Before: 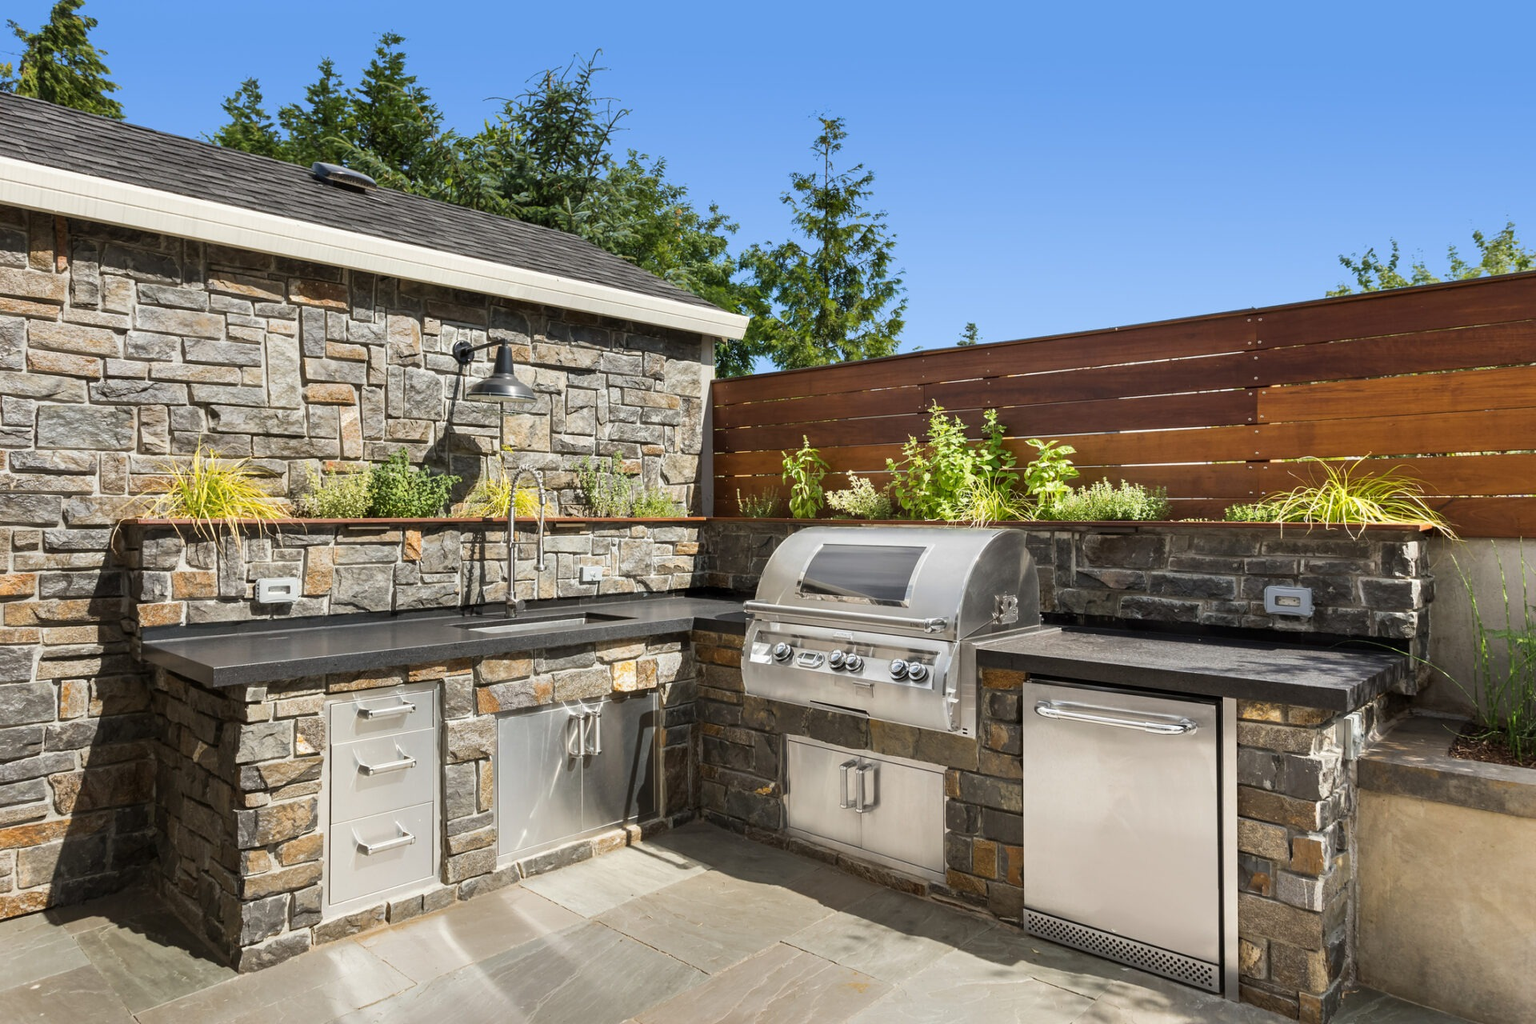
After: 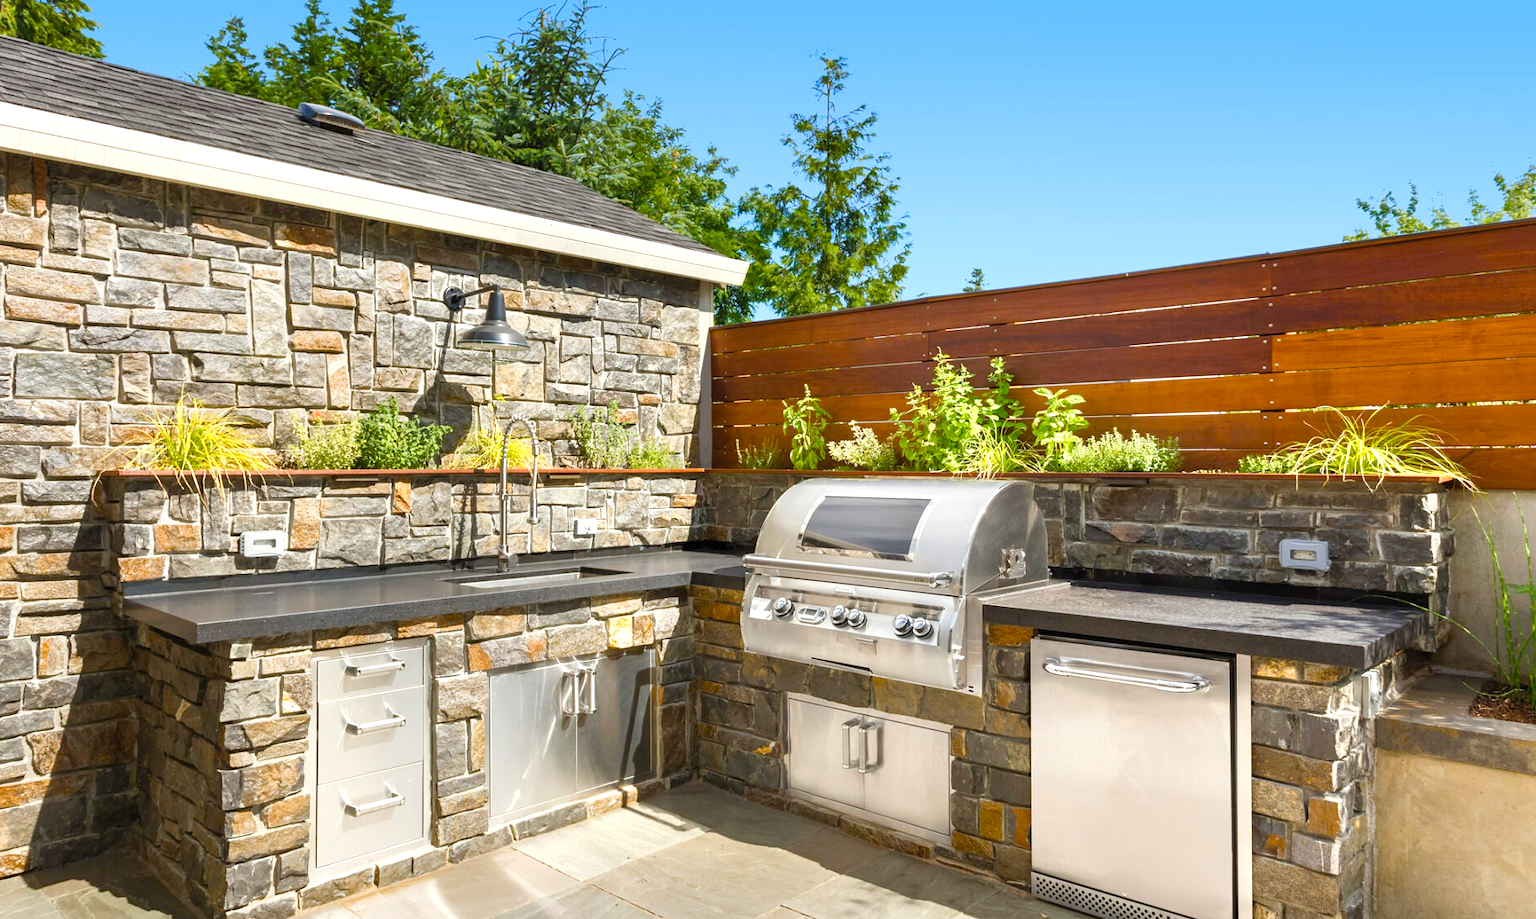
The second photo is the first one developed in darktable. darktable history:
color balance rgb: perceptual saturation grading › global saturation 25%, perceptual saturation grading › highlights -50%, perceptual saturation grading › shadows 30%, perceptual brilliance grading › global brilliance 12%, global vibrance 20%
contrast brightness saturation: brightness 0.09, saturation 0.19
crop: left 1.507%, top 6.147%, right 1.379%, bottom 6.637%
